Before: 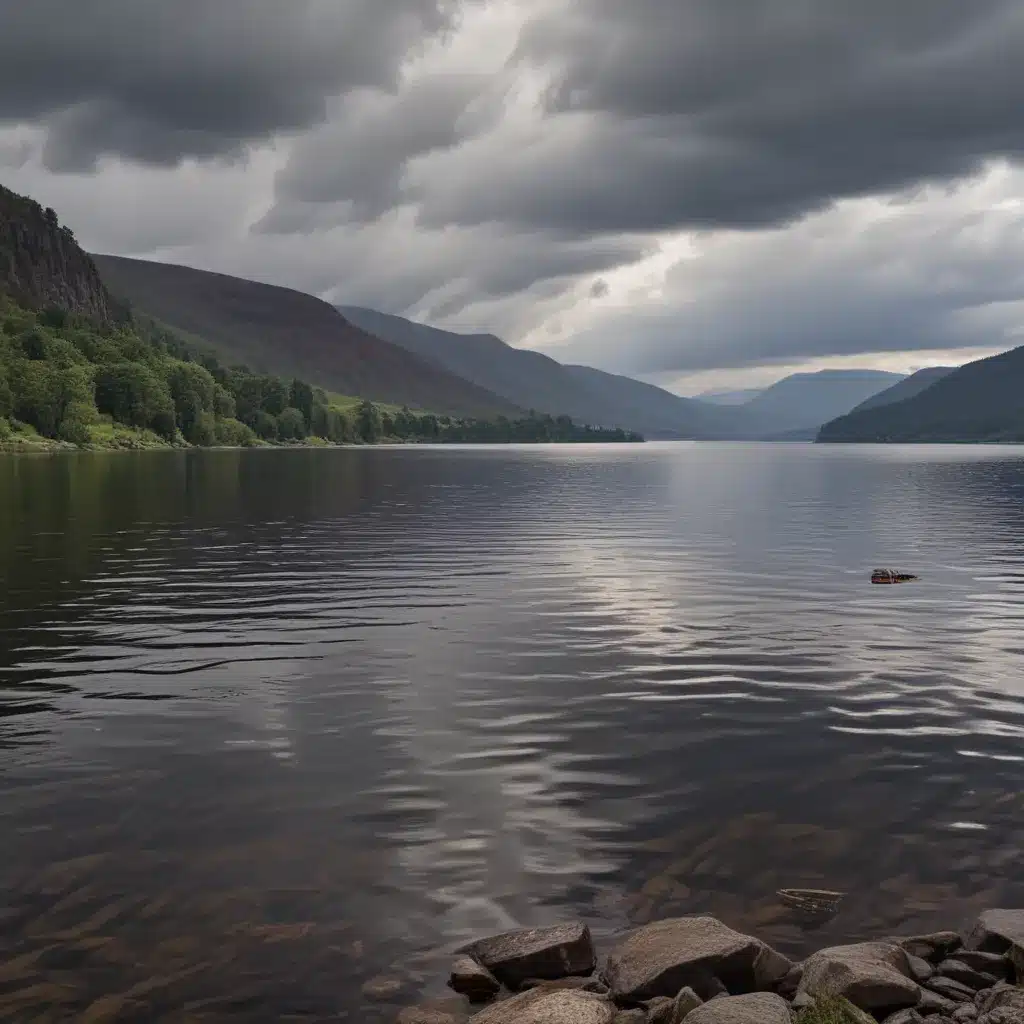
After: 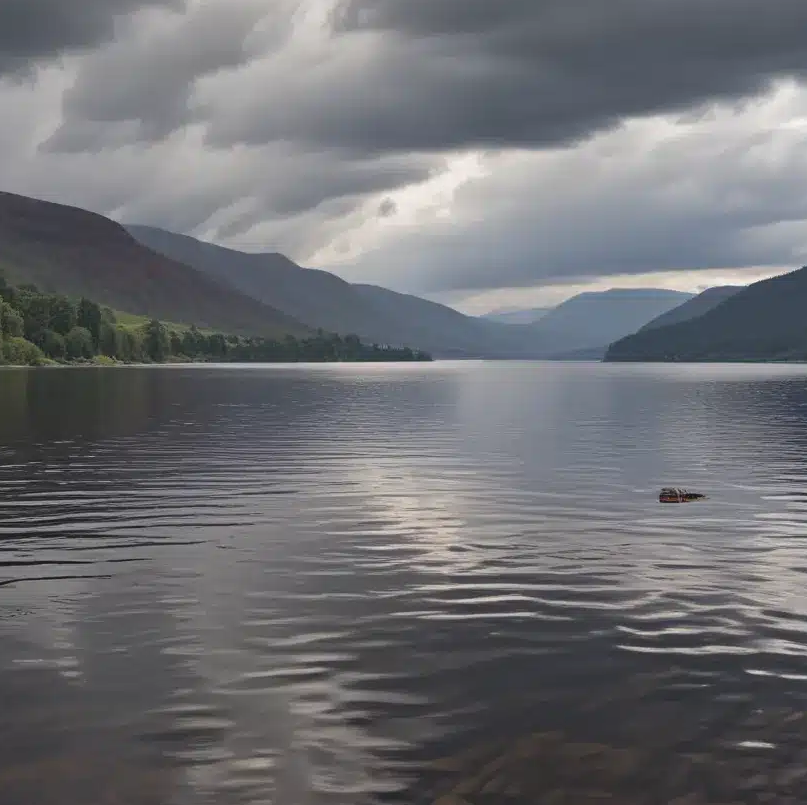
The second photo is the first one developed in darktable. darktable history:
exposure: black level correction -0.005, exposure 0.054 EV, compensate highlight preservation false
crop and rotate: left 20.74%, top 7.912%, right 0.375%, bottom 13.378%
